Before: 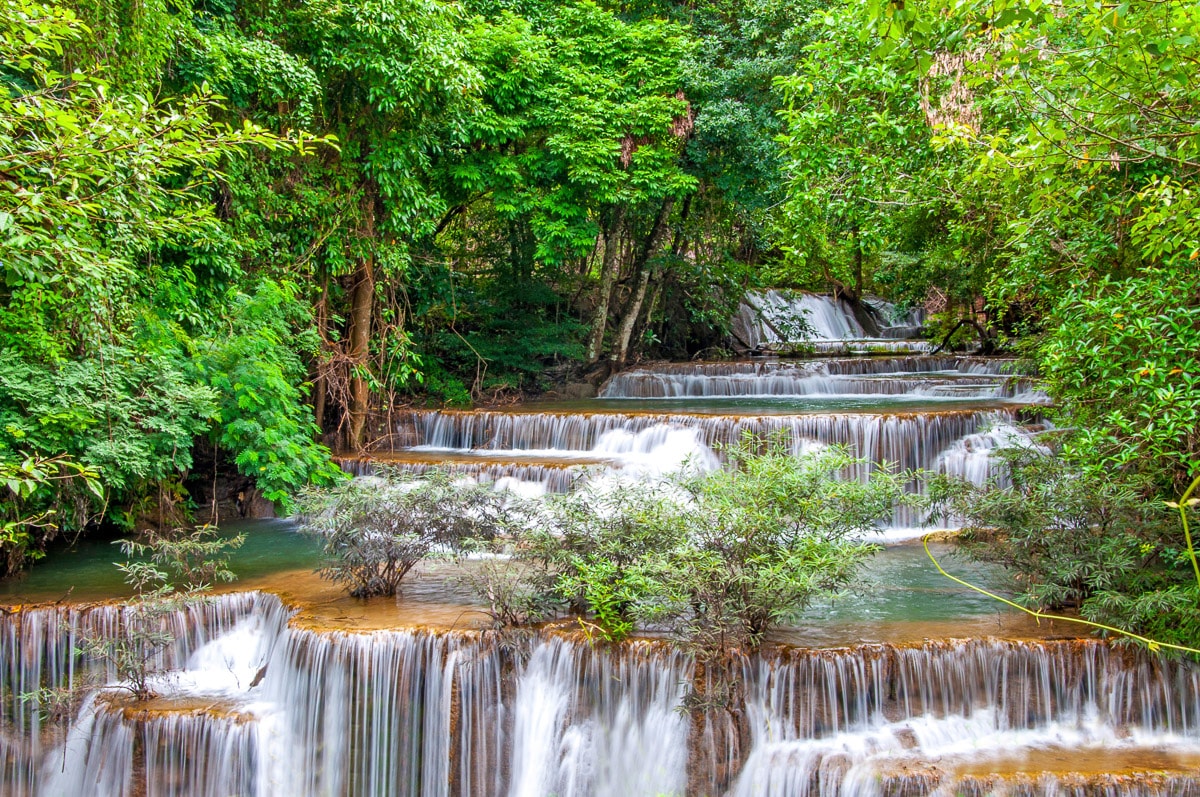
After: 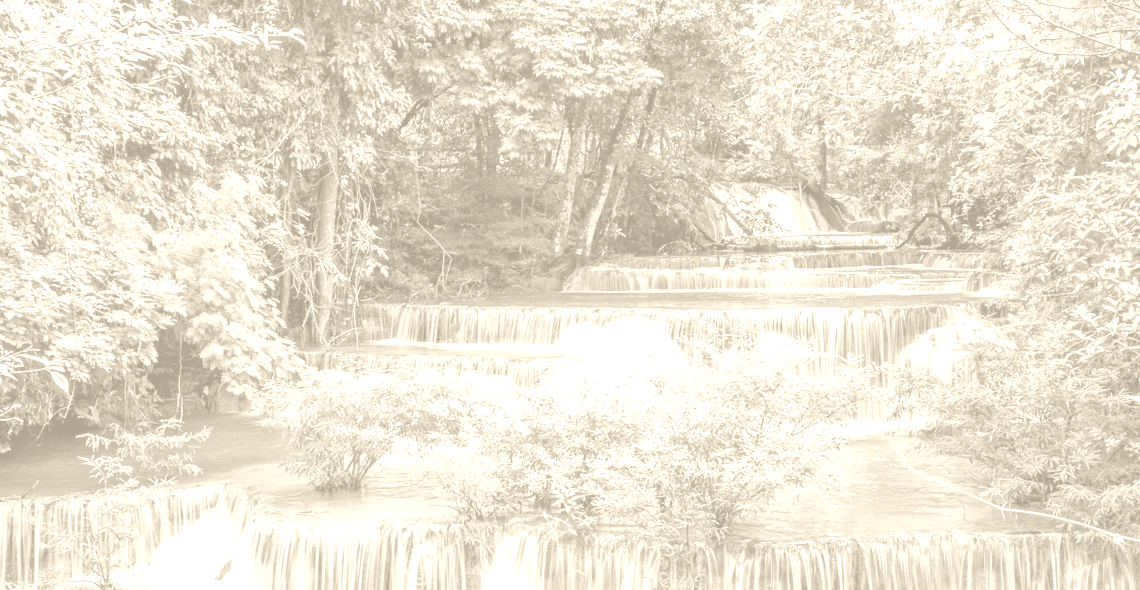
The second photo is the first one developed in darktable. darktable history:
crop and rotate: left 2.991%, top 13.302%, right 1.981%, bottom 12.636%
colorize: hue 36°, saturation 71%, lightness 80.79%
